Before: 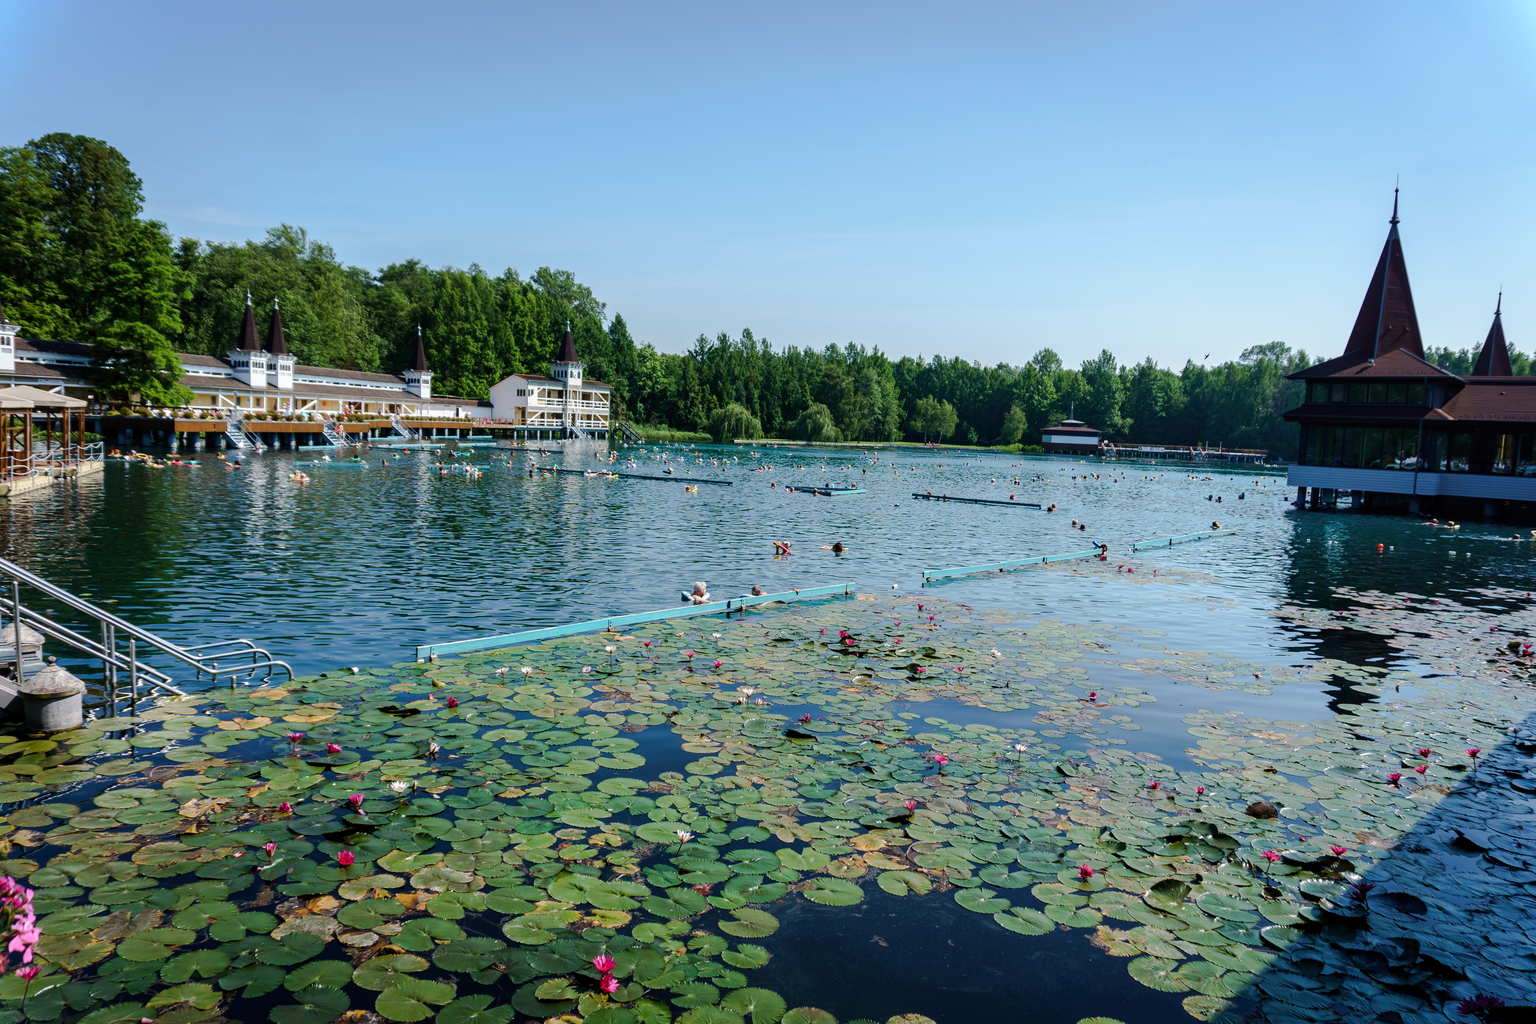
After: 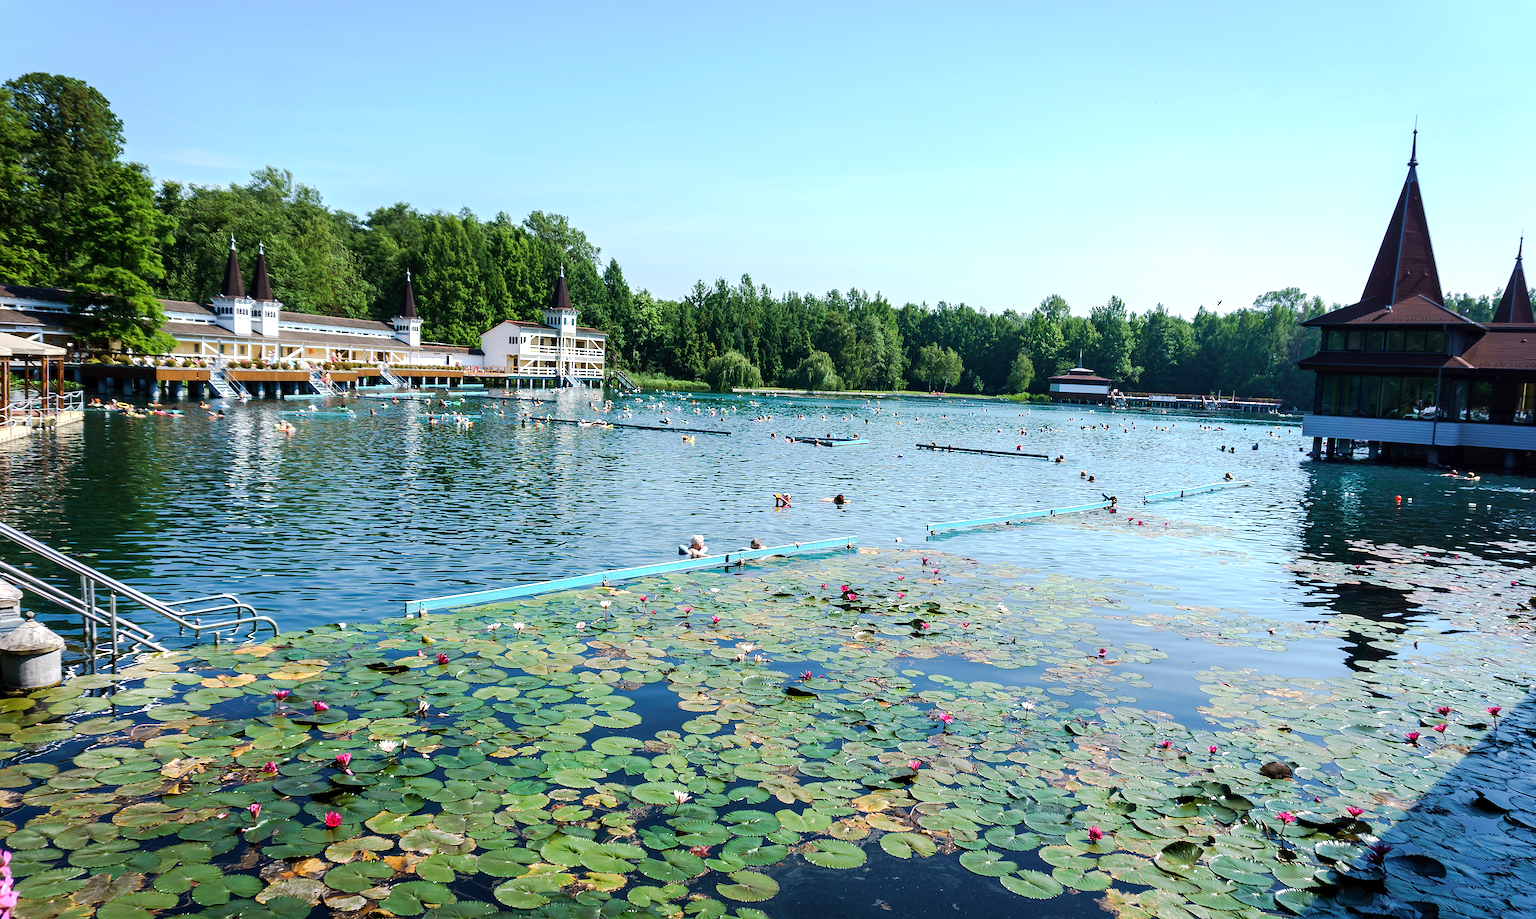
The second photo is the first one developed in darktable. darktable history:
sharpen: on, module defaults
crop: left 1.507%, top 6.147%, right 1.379%, bottom 6.637%
exposure: exposure 0.6 EV, compensate highlight preservation false
